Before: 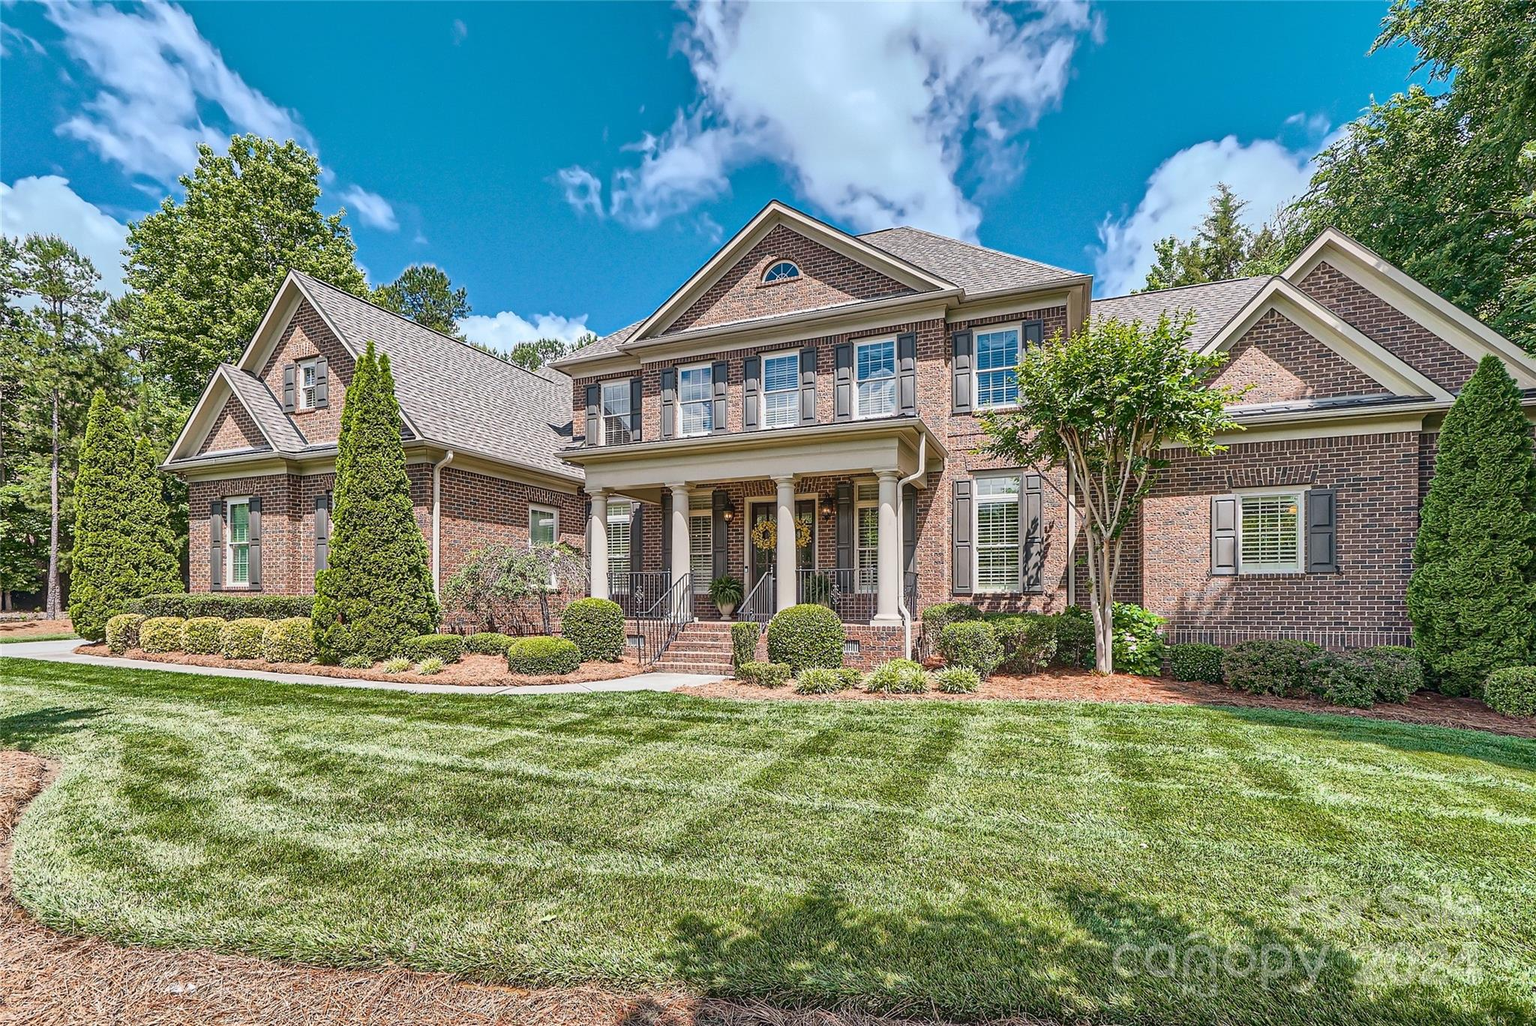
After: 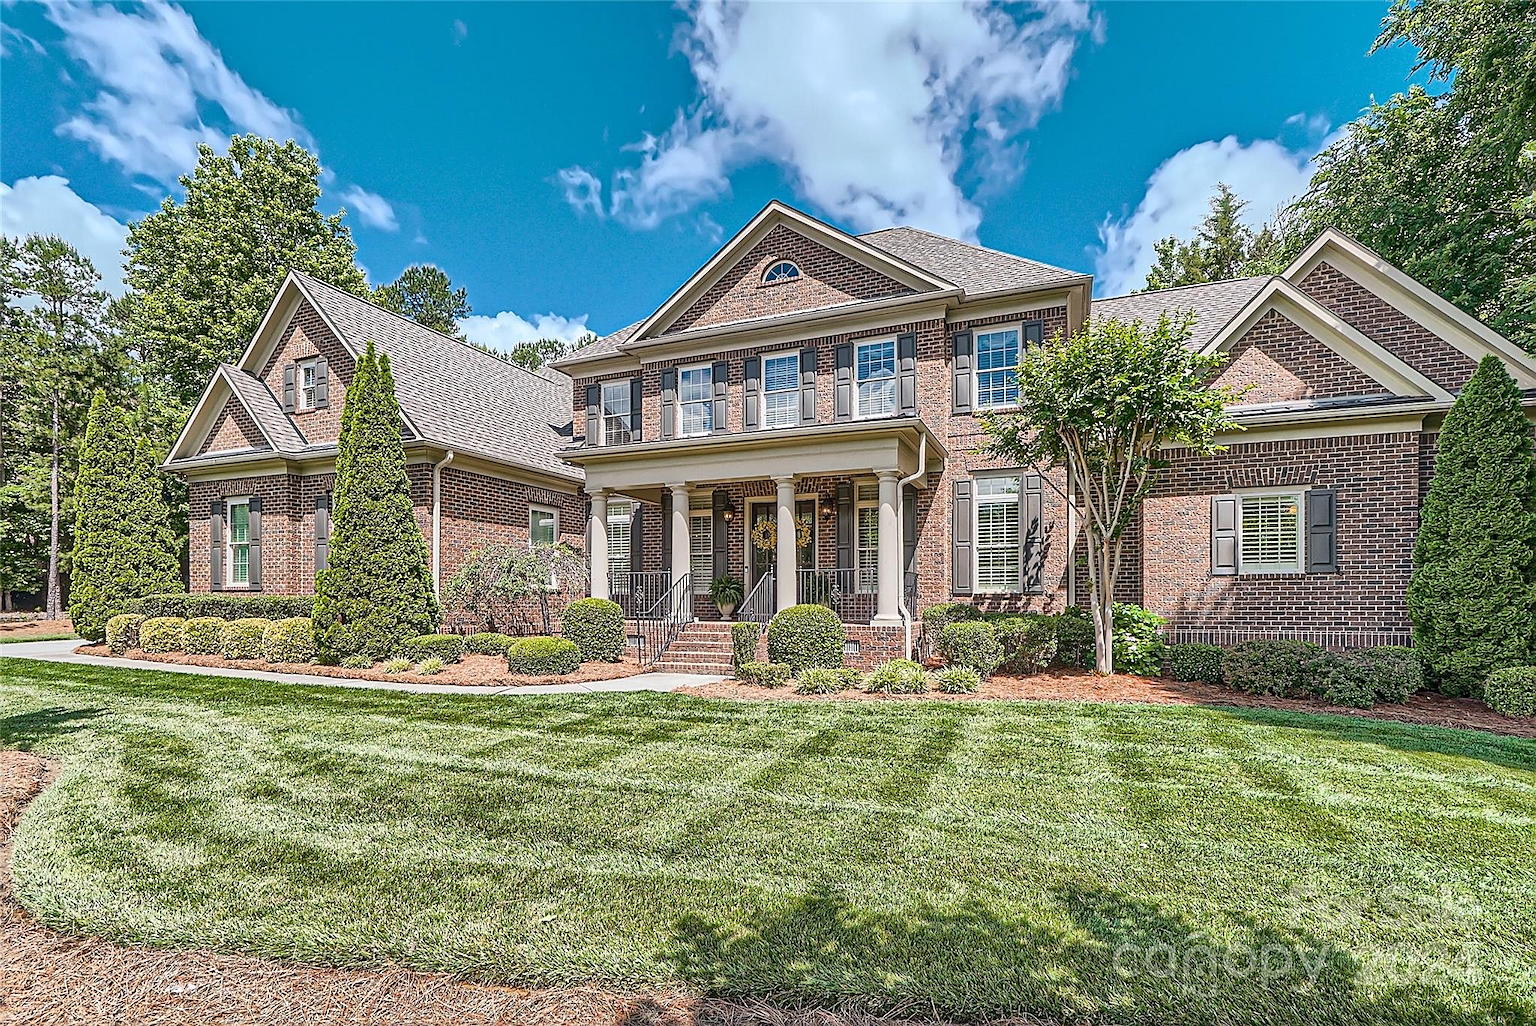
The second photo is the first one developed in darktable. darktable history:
tone equalizer: mask exposure compensation -0.493 EV
sharpen: on, module defaults
